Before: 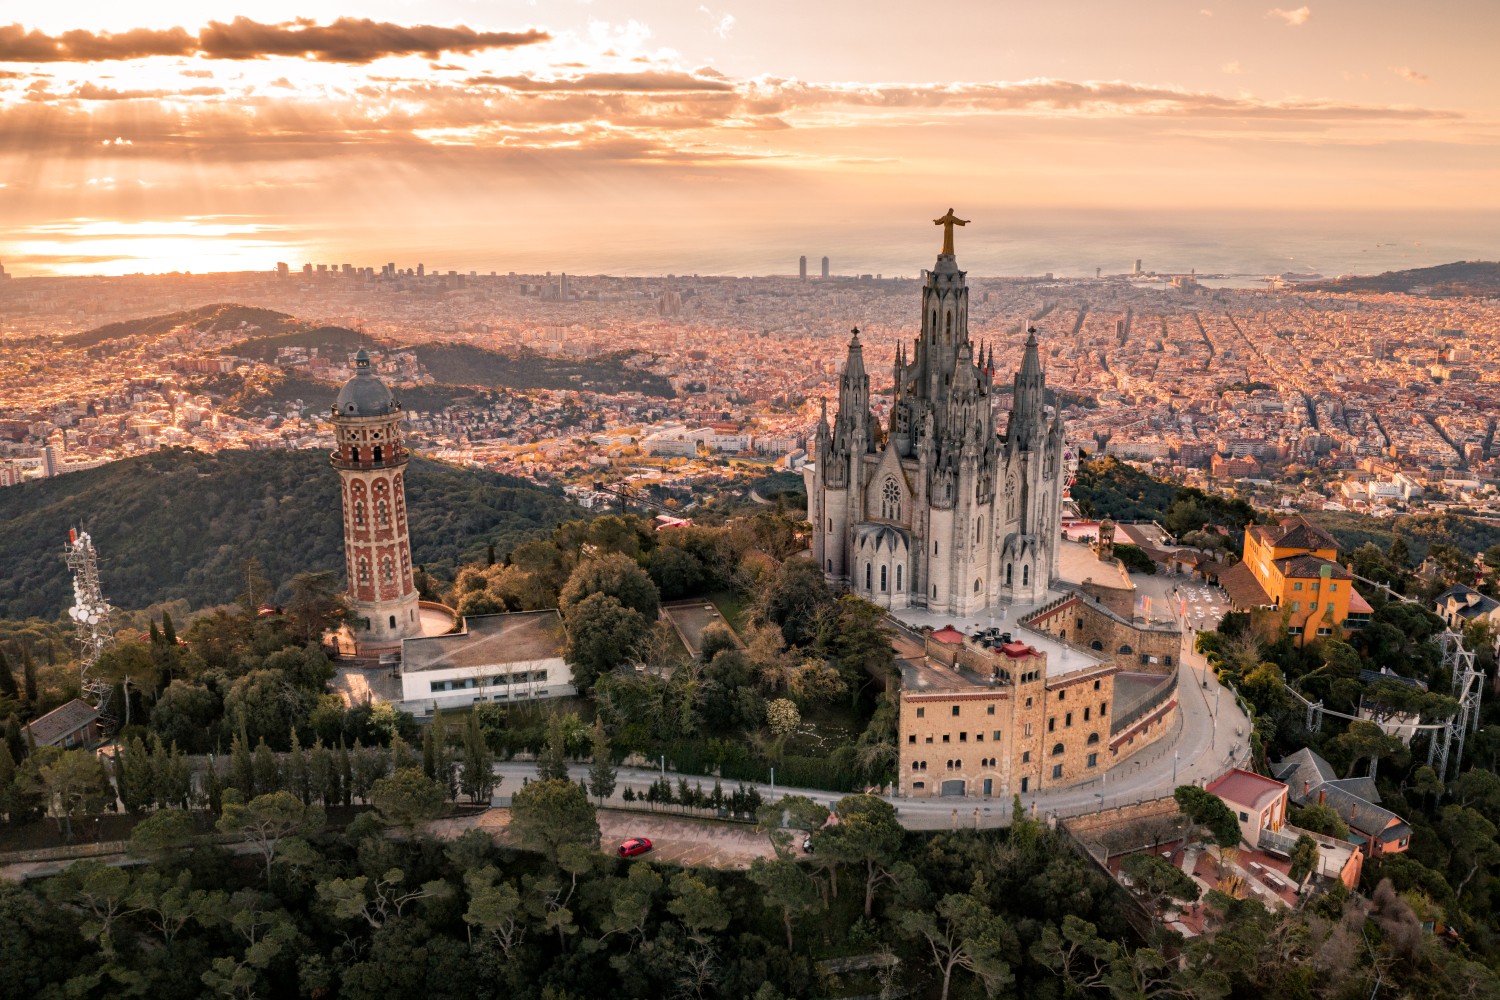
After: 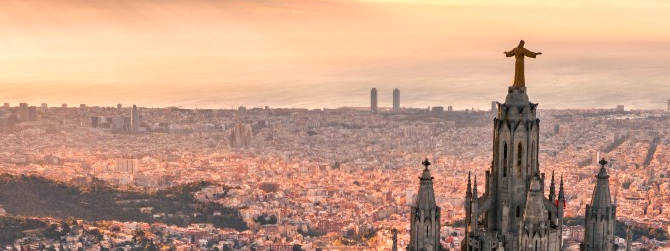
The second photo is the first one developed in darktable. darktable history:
white balance: emerald 1
color balance: contrast 10%
crop: left 28.64%, top 16.832%, right 26.637%, bottom 58.055%
